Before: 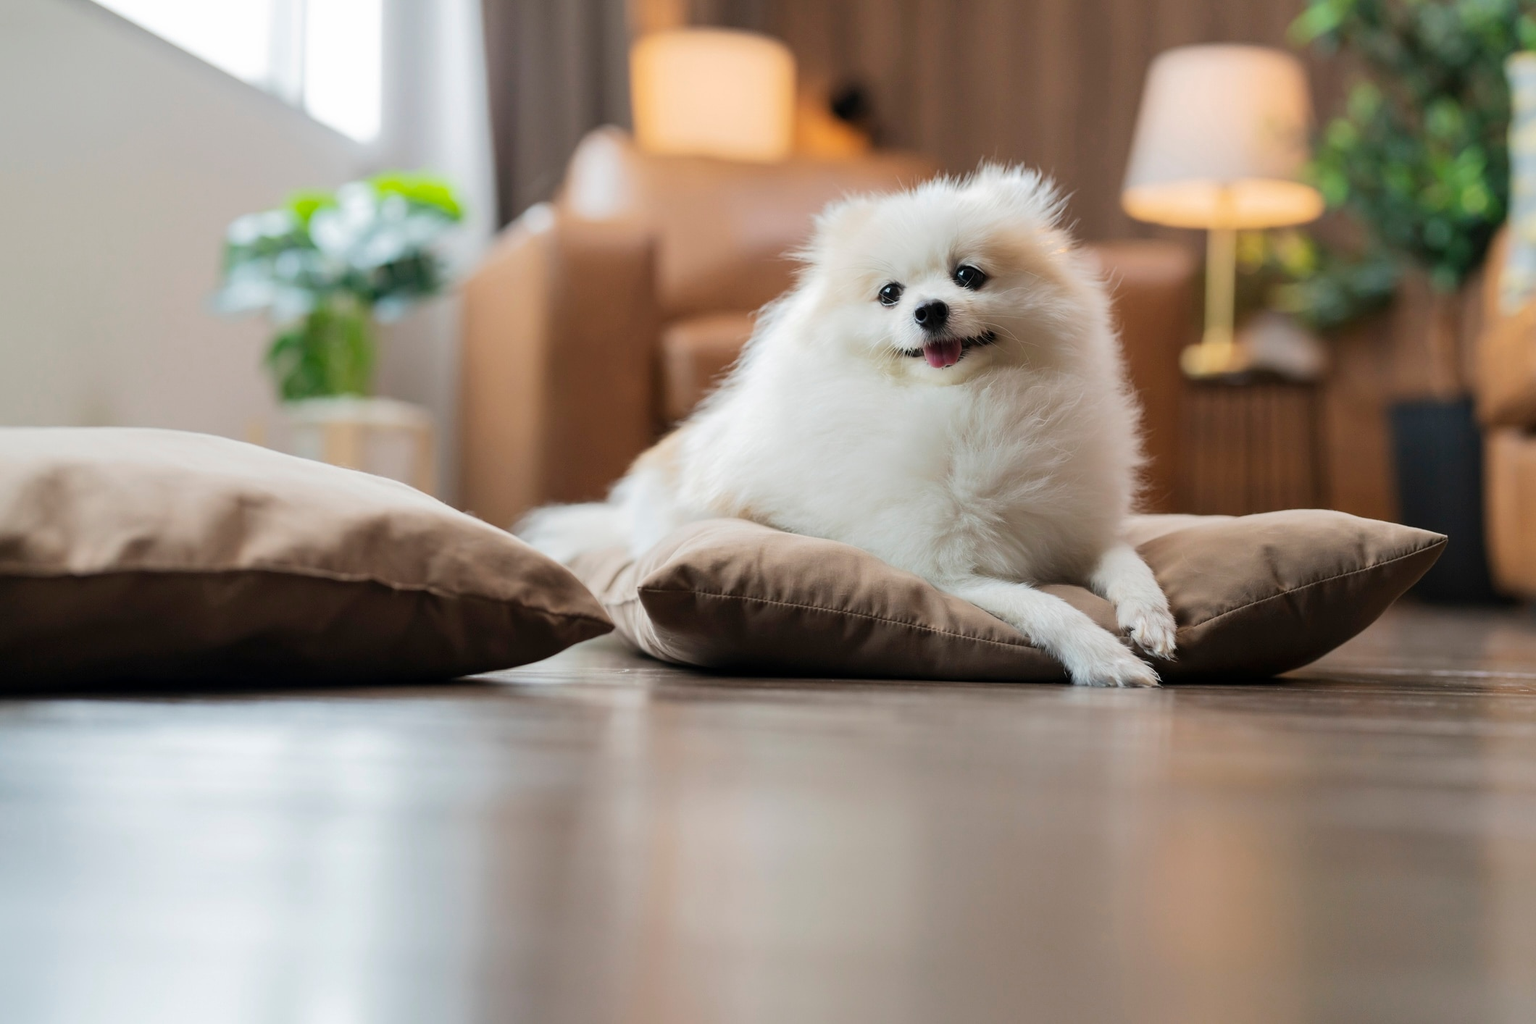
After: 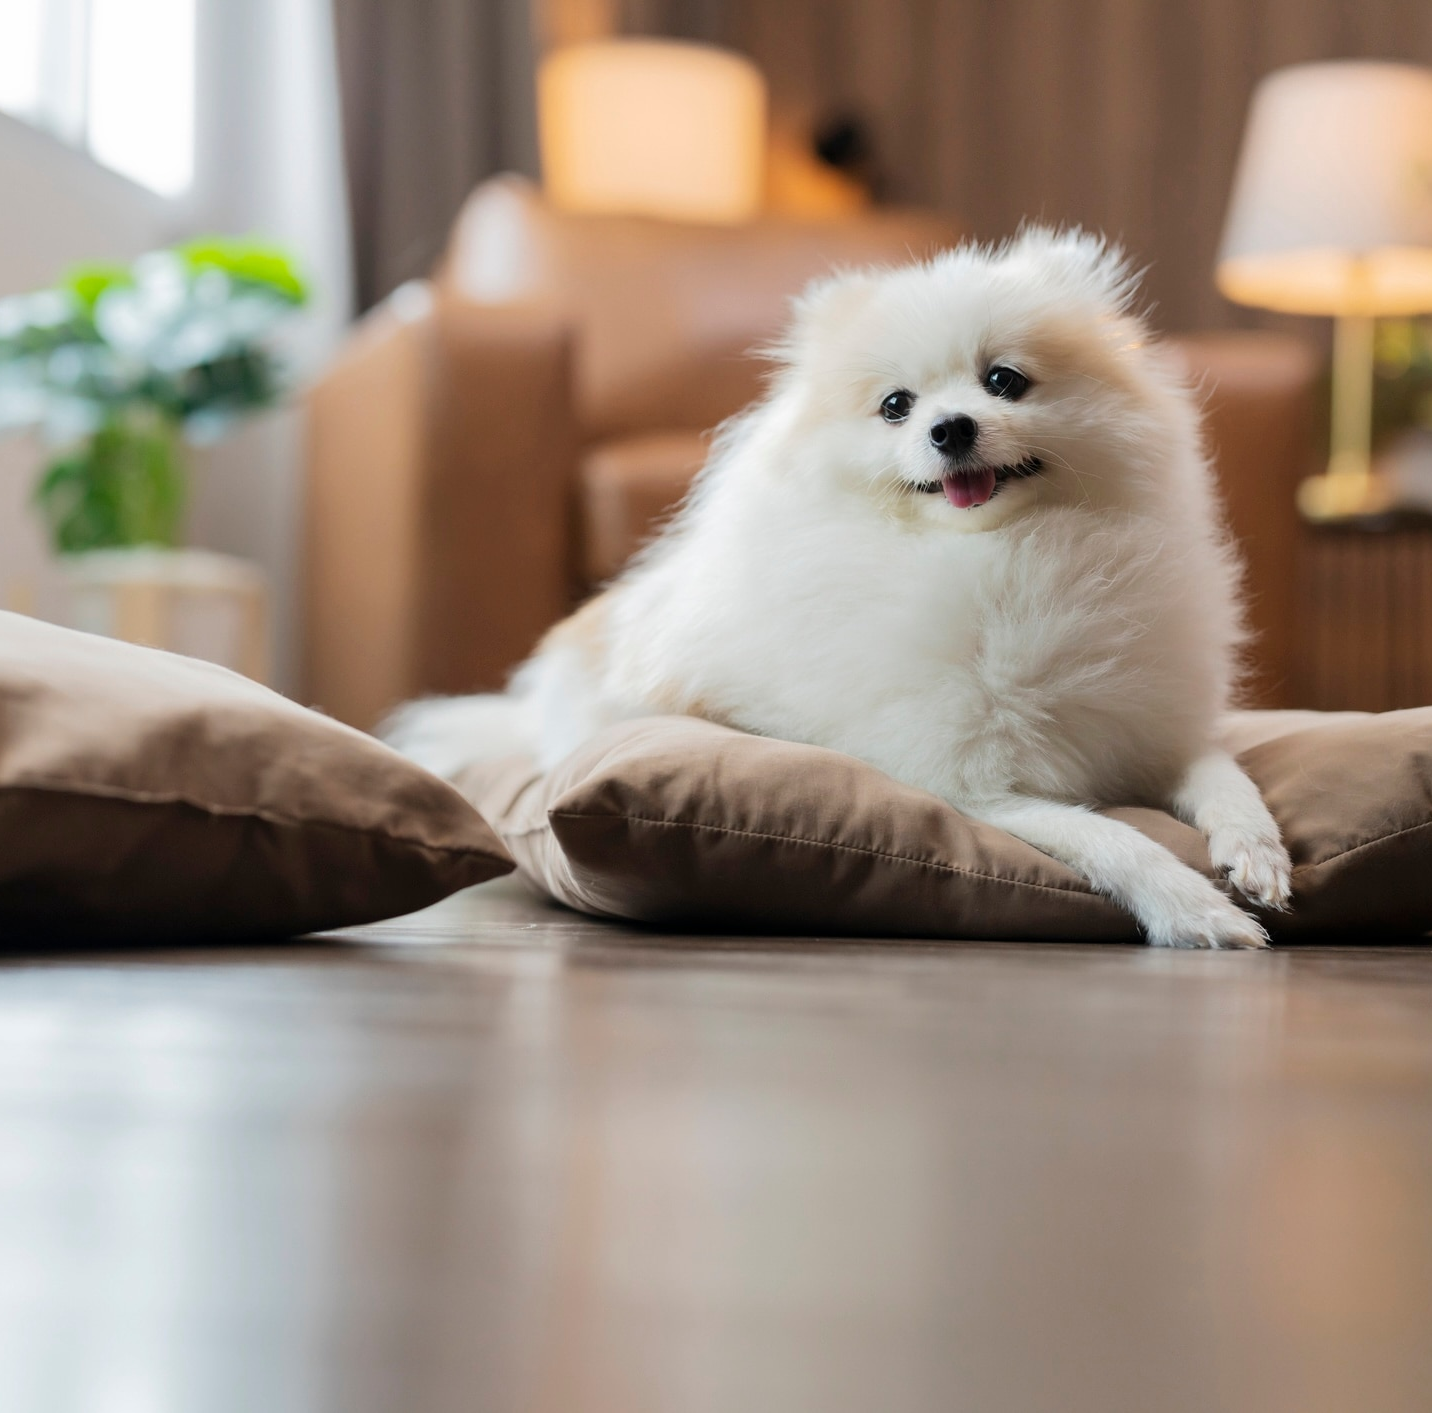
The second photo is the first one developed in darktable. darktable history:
crop and rotate: left 15.667%, right 16.761%
